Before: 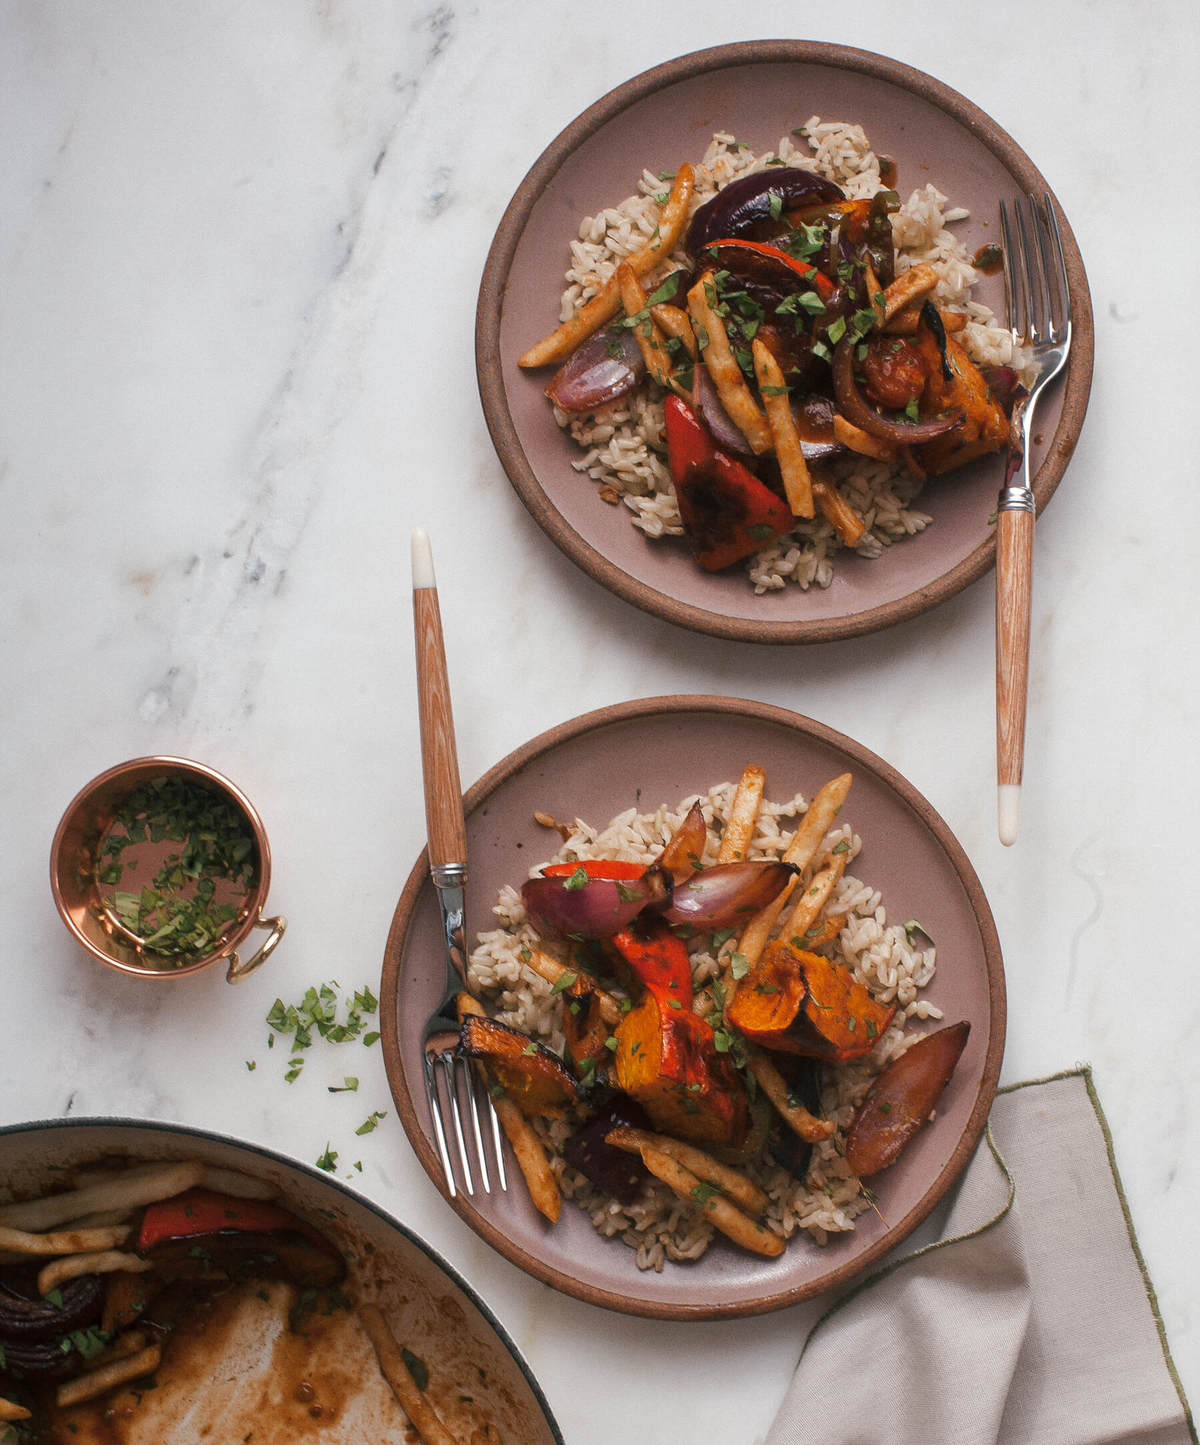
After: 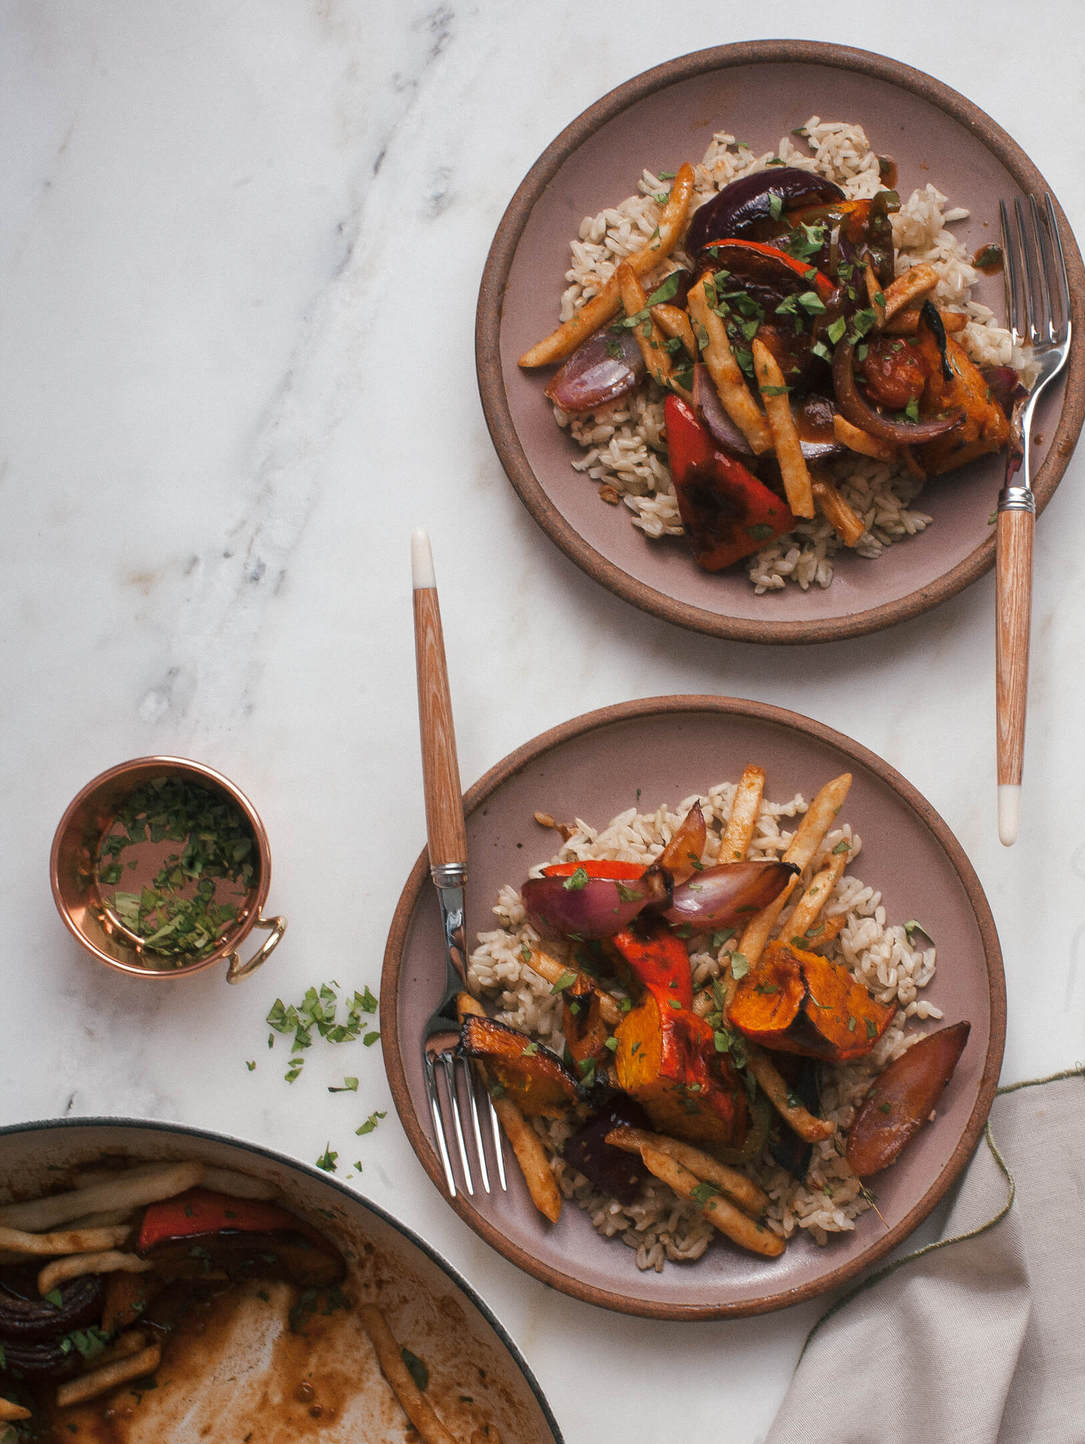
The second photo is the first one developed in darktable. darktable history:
crop: right 9.509%, bottom 0.035%
